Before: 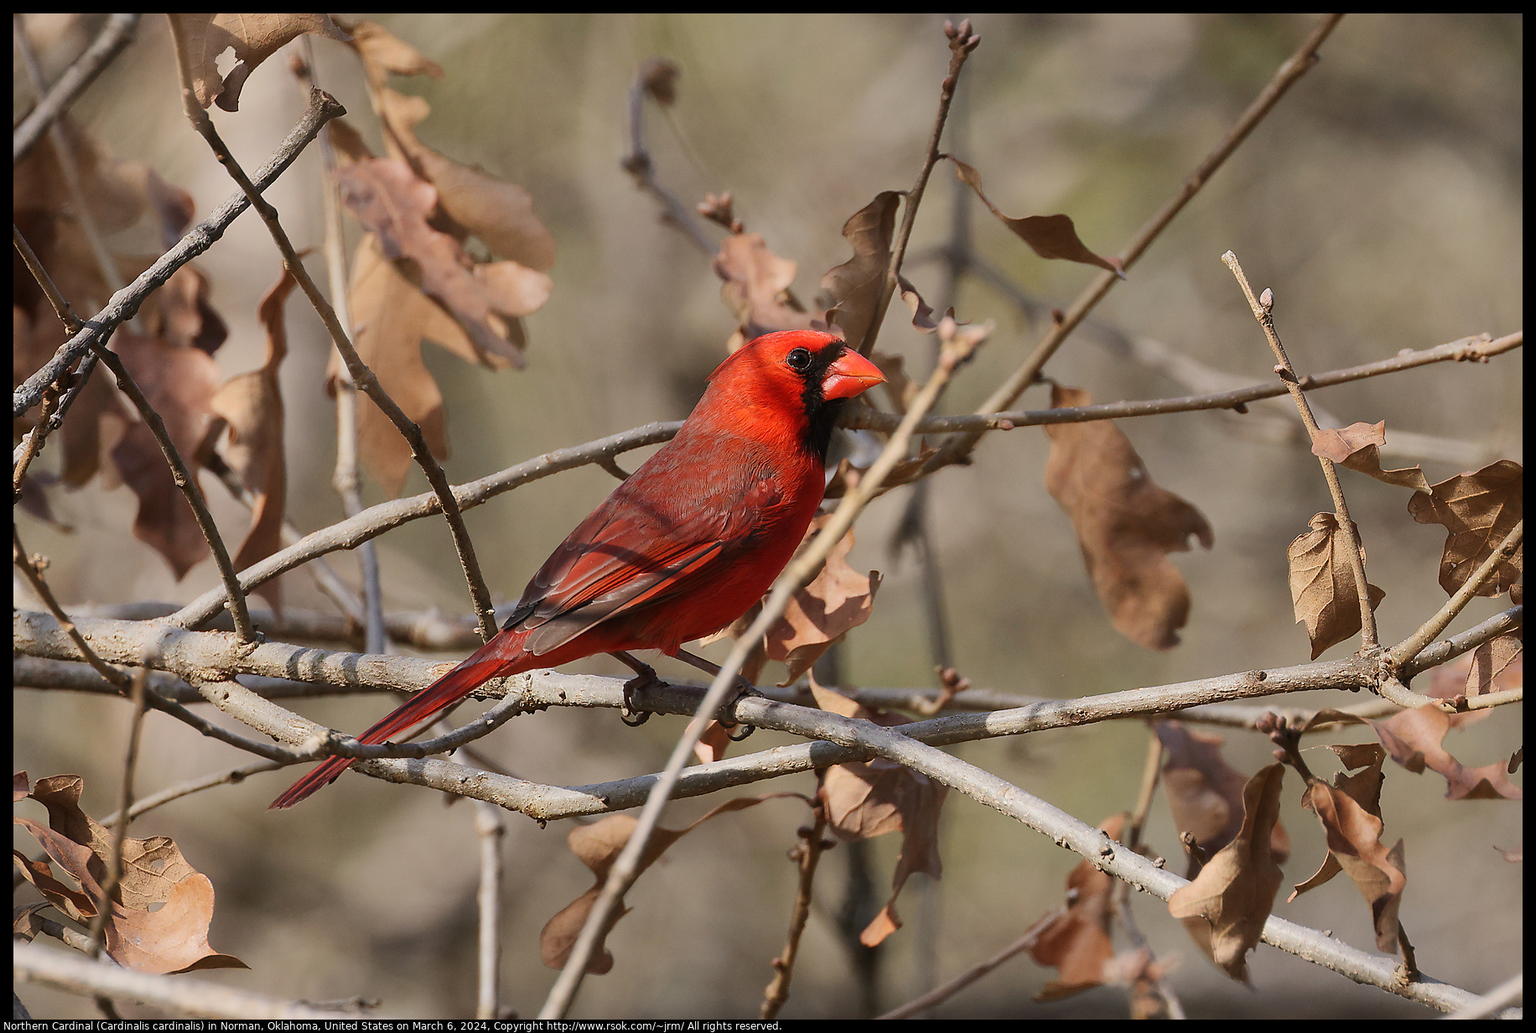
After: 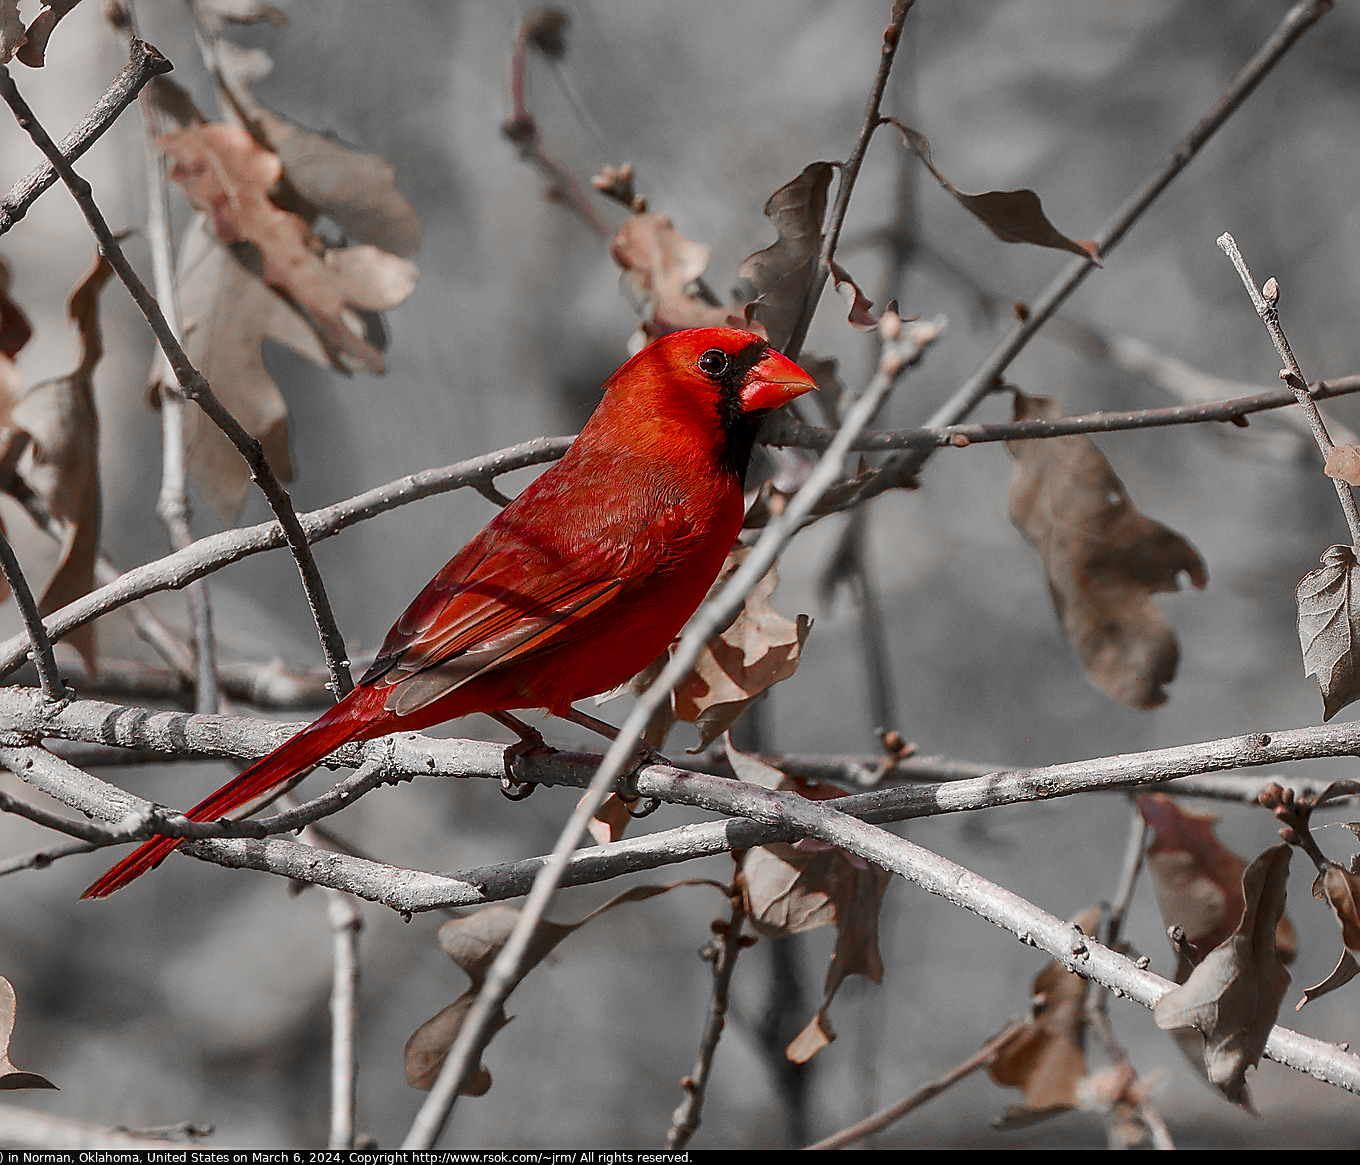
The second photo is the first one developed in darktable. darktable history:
color balance rgb: power › hue 62.06°, highlights gain › luminance 17.946%, perceptual saturation grading › global saturation 20%, perceptual saturation grading › highlights -24.717%, perceptual saturation grading › shadows 24.424%, global vibrance 20%
shadows and highlights: soften with gaussian
sharpen: on, module defaults
crop and rotate: left 13.125%, top 5.358%, right 12.597%
local contrast: on, module defaults
color zones: curves: ch0 [(0, 0.352) (0.143, 0.407) (0.286, 0.386) (0.429, 0.431) (0.571, 0.829) (0.714, 0.853) (0.857, 0.833) (1, 0.352)]; ch1 [(0, 0.604) (0.072, 0.726) (0.096, 0.608) (0.205, 0.007) (0.571, -0.006) (0.839, -0.013) (0.857, -0.012) (1, 0.604)]
